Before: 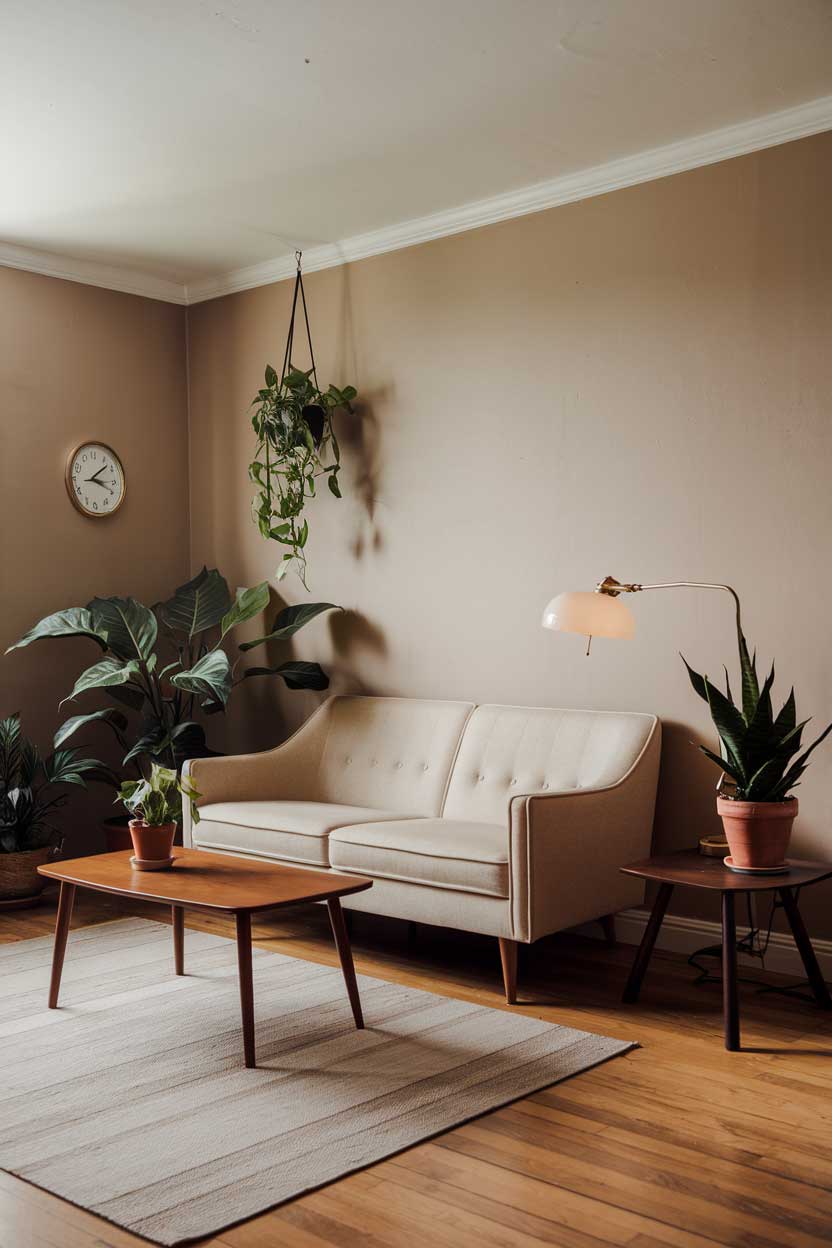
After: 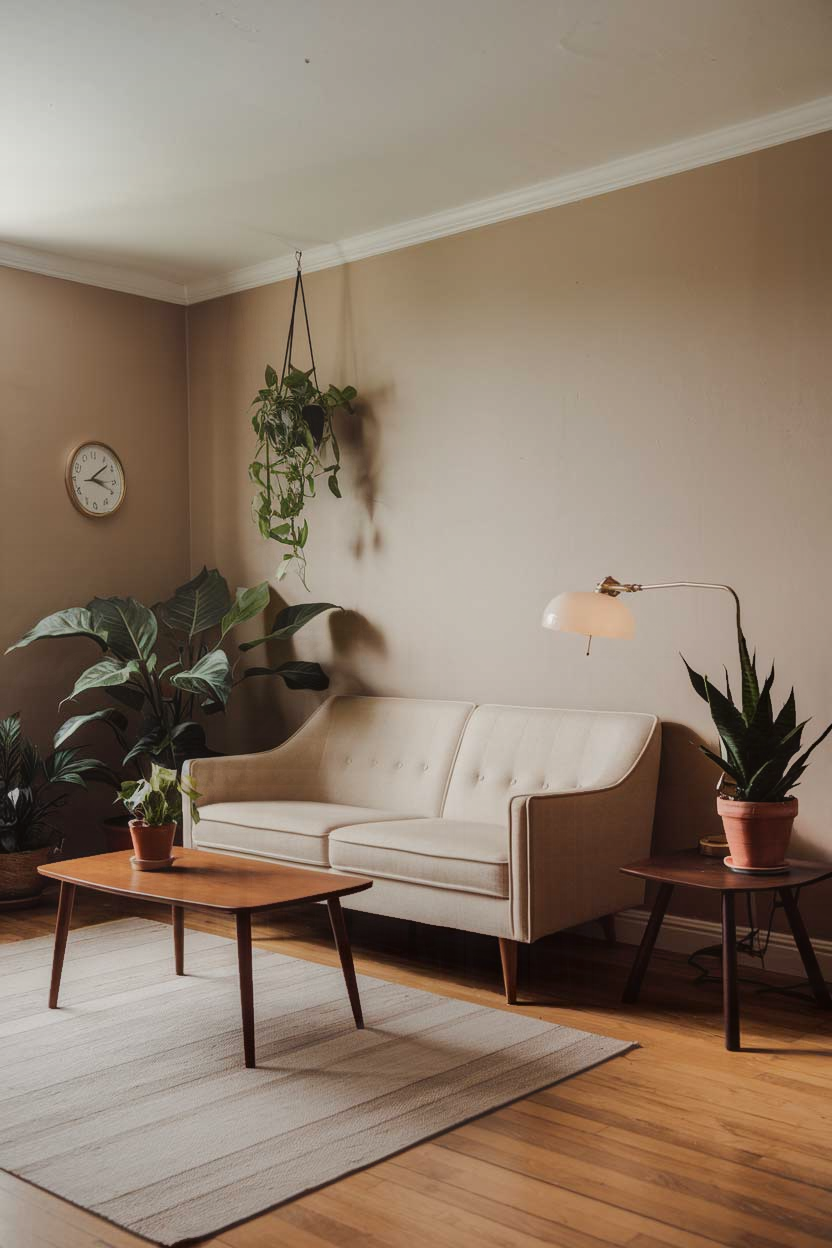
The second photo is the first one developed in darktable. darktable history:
contrast equalizer: y [[0.6 ×6], [0.55 ×6], [0 ×6], [0 ×6], [0 ×6]], mix -0.994
local contrast: on, module defaults
shadows and highlights: low approximation 0.01, soften with gaussian
